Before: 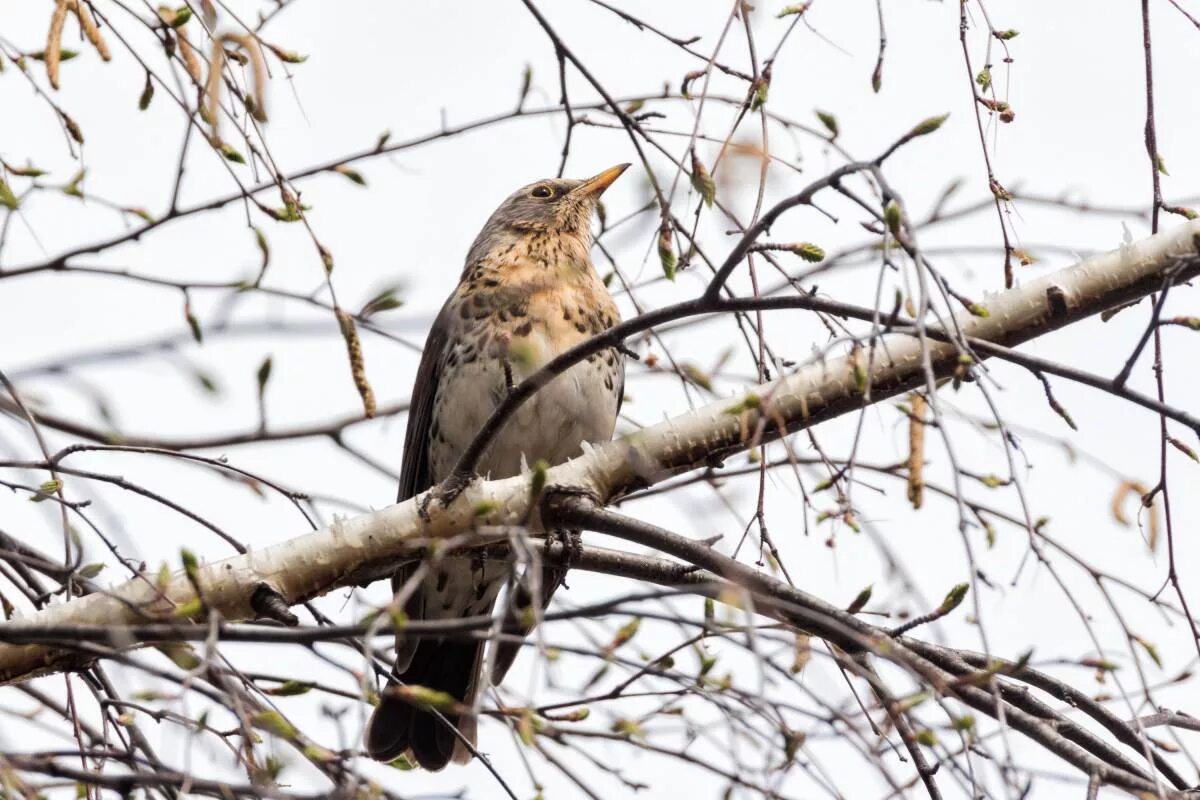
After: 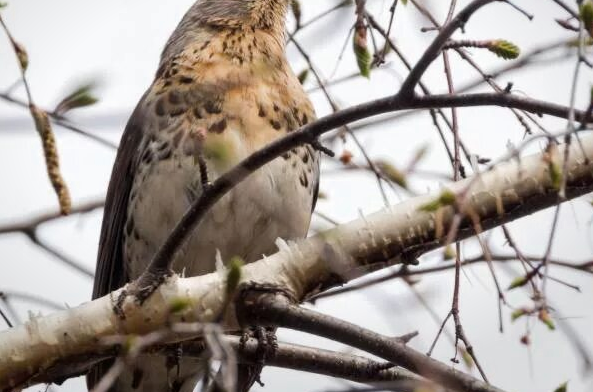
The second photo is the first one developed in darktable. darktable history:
vignetting: brightness -0.249, saturation 0.149, center (-0.067, -0.314), automatic ratio true, unbound false
crop: left 25.42%, top 25.477%, right 25.126%, bottom 25.483%
color zones: curves: ch0 [(0, 0.425) (0.143, 0.422) (0.286, 0.42) (0.429, 0.419) (0.571, 0.419) (0.714, 0.42) (0.857, 0.422) (1, 0.425)]
